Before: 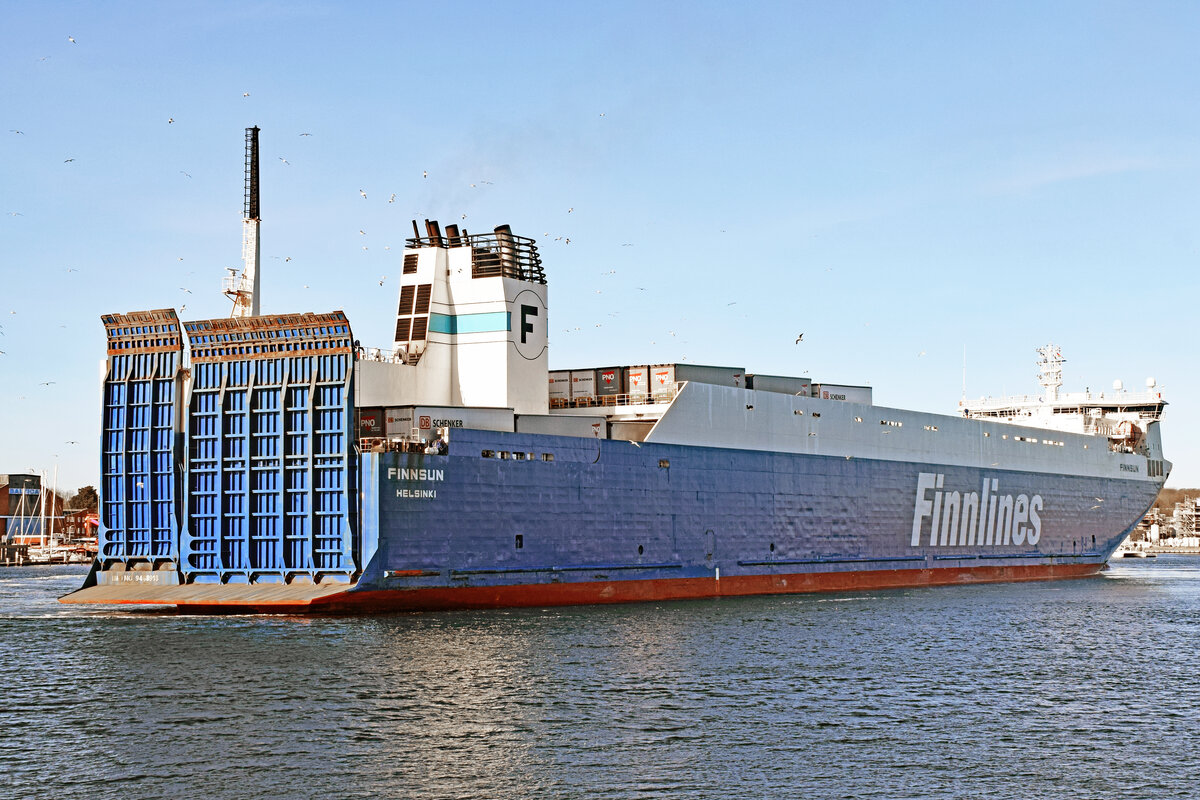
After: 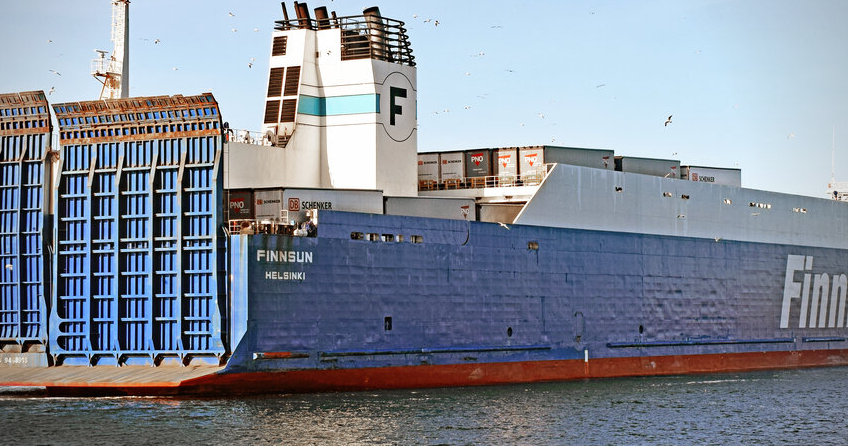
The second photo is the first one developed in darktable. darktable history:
vignetting: center (-0.033, -0.035)
crop: left 10.963%, top 27.278%, right 18.295%, bottom 16.967%
